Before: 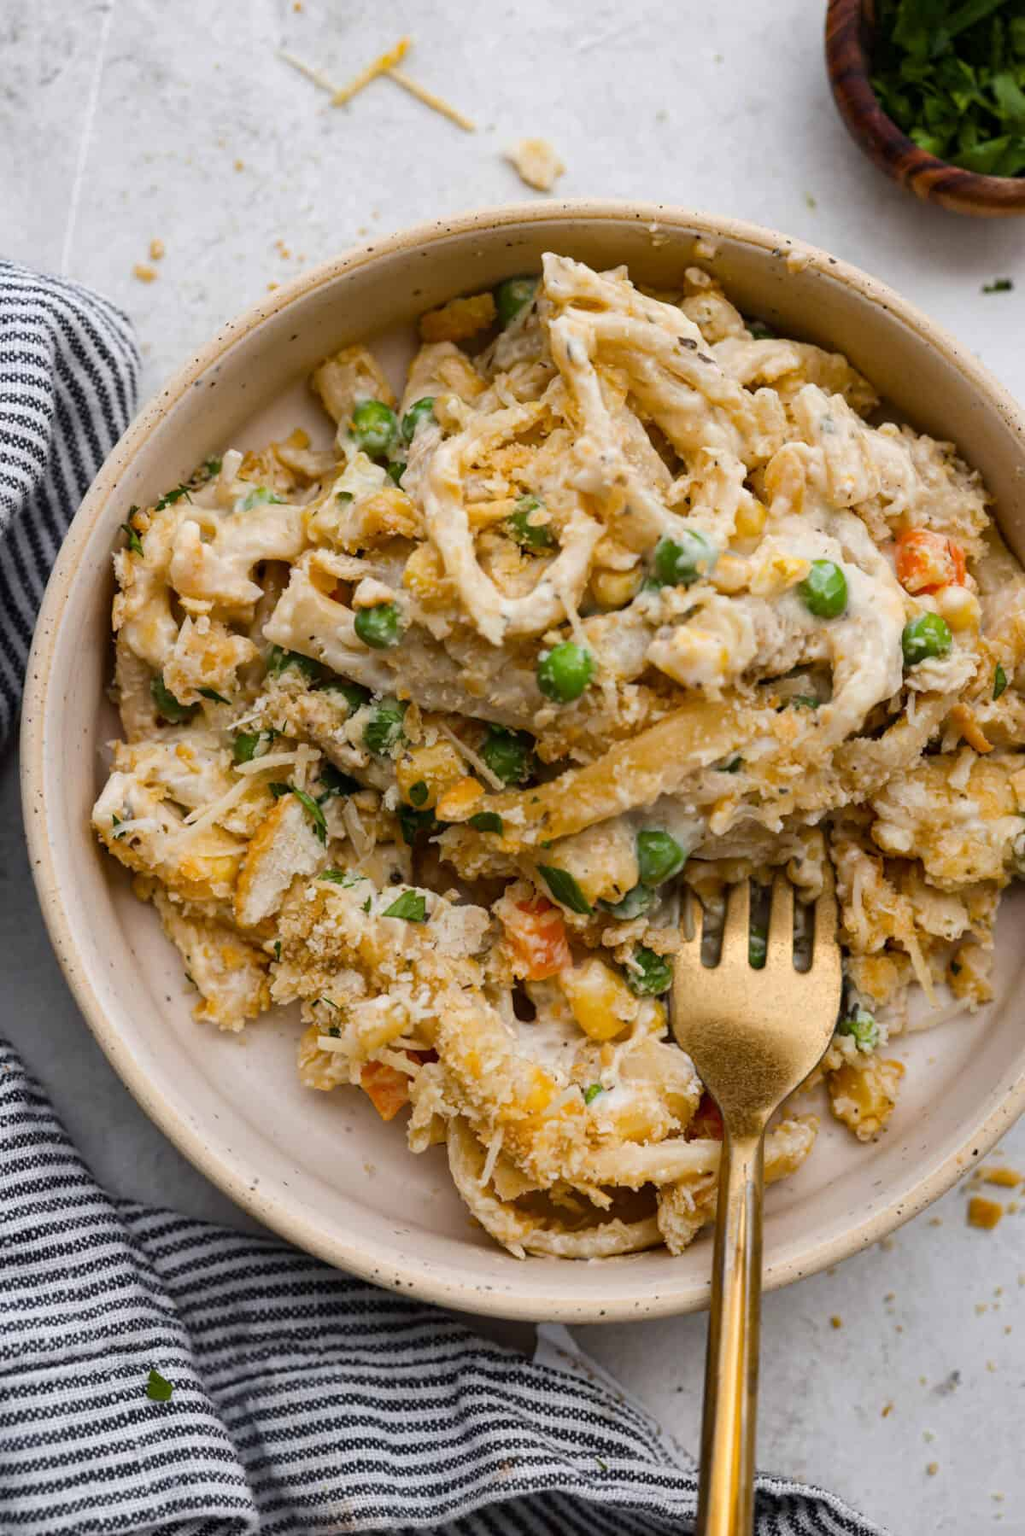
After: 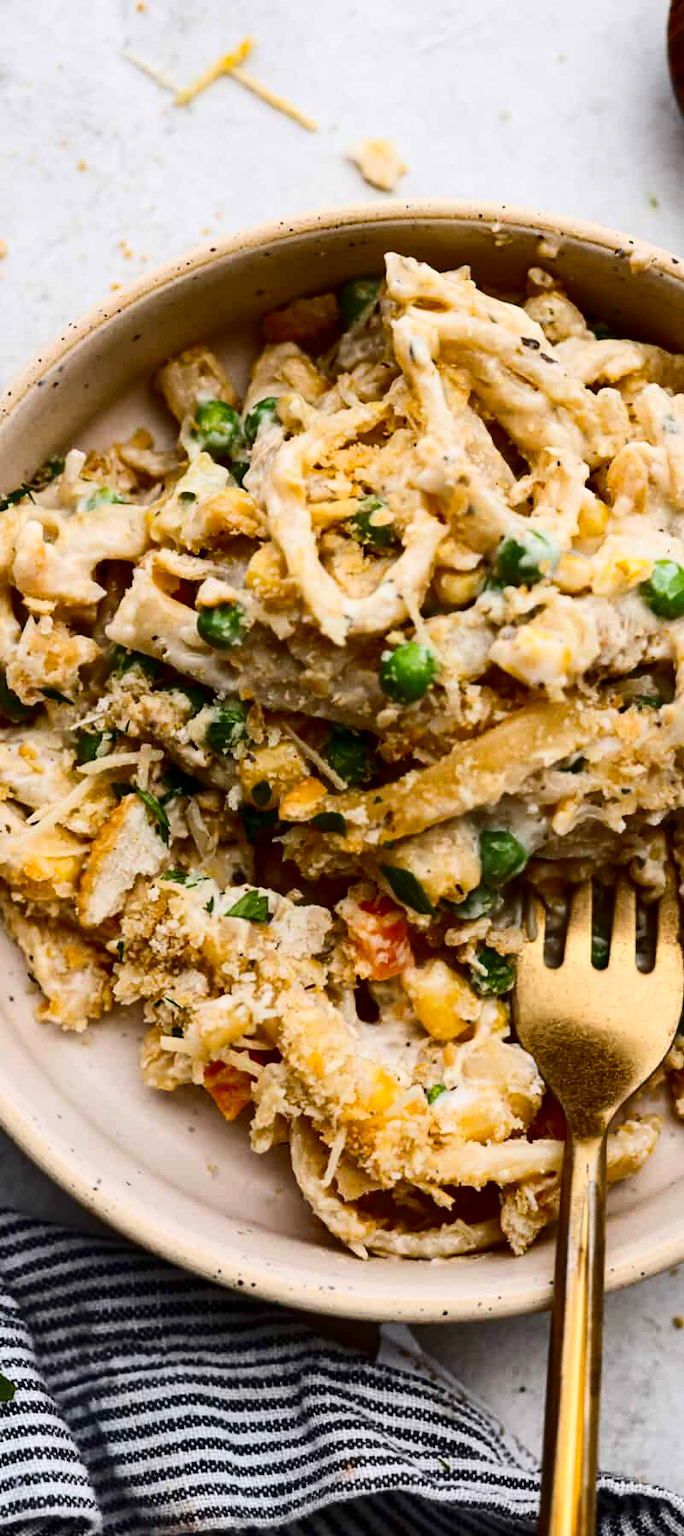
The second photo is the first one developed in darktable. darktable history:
crop: left 15.413%, right 17.722%
contrast brightness saturation: contrast 0.324, brightness -0.069, saturation 0.171
